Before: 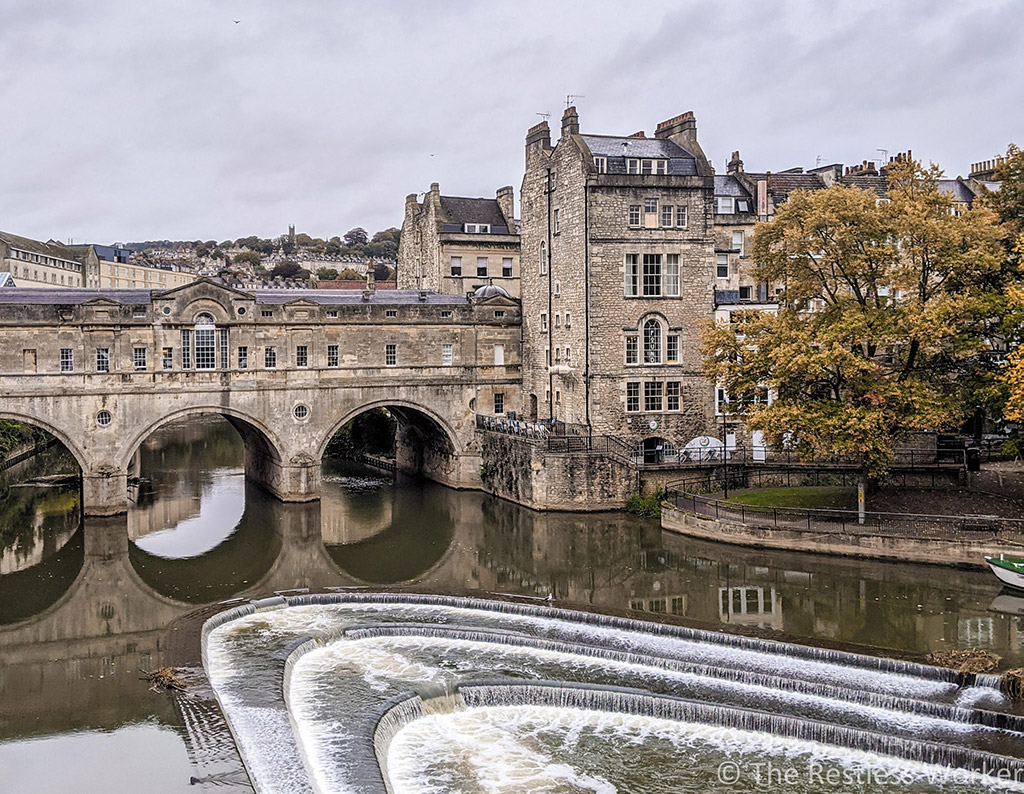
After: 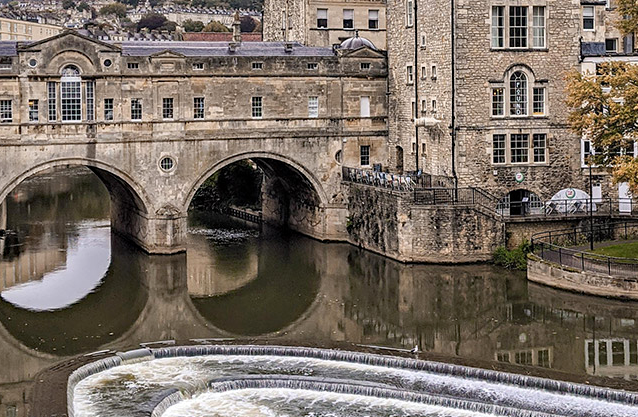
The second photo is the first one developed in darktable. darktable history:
crop: left 13.167%, top 31.354%, right 24.46%, bottom 16.053%
haze removal: compatibility mode true, adaptive false
